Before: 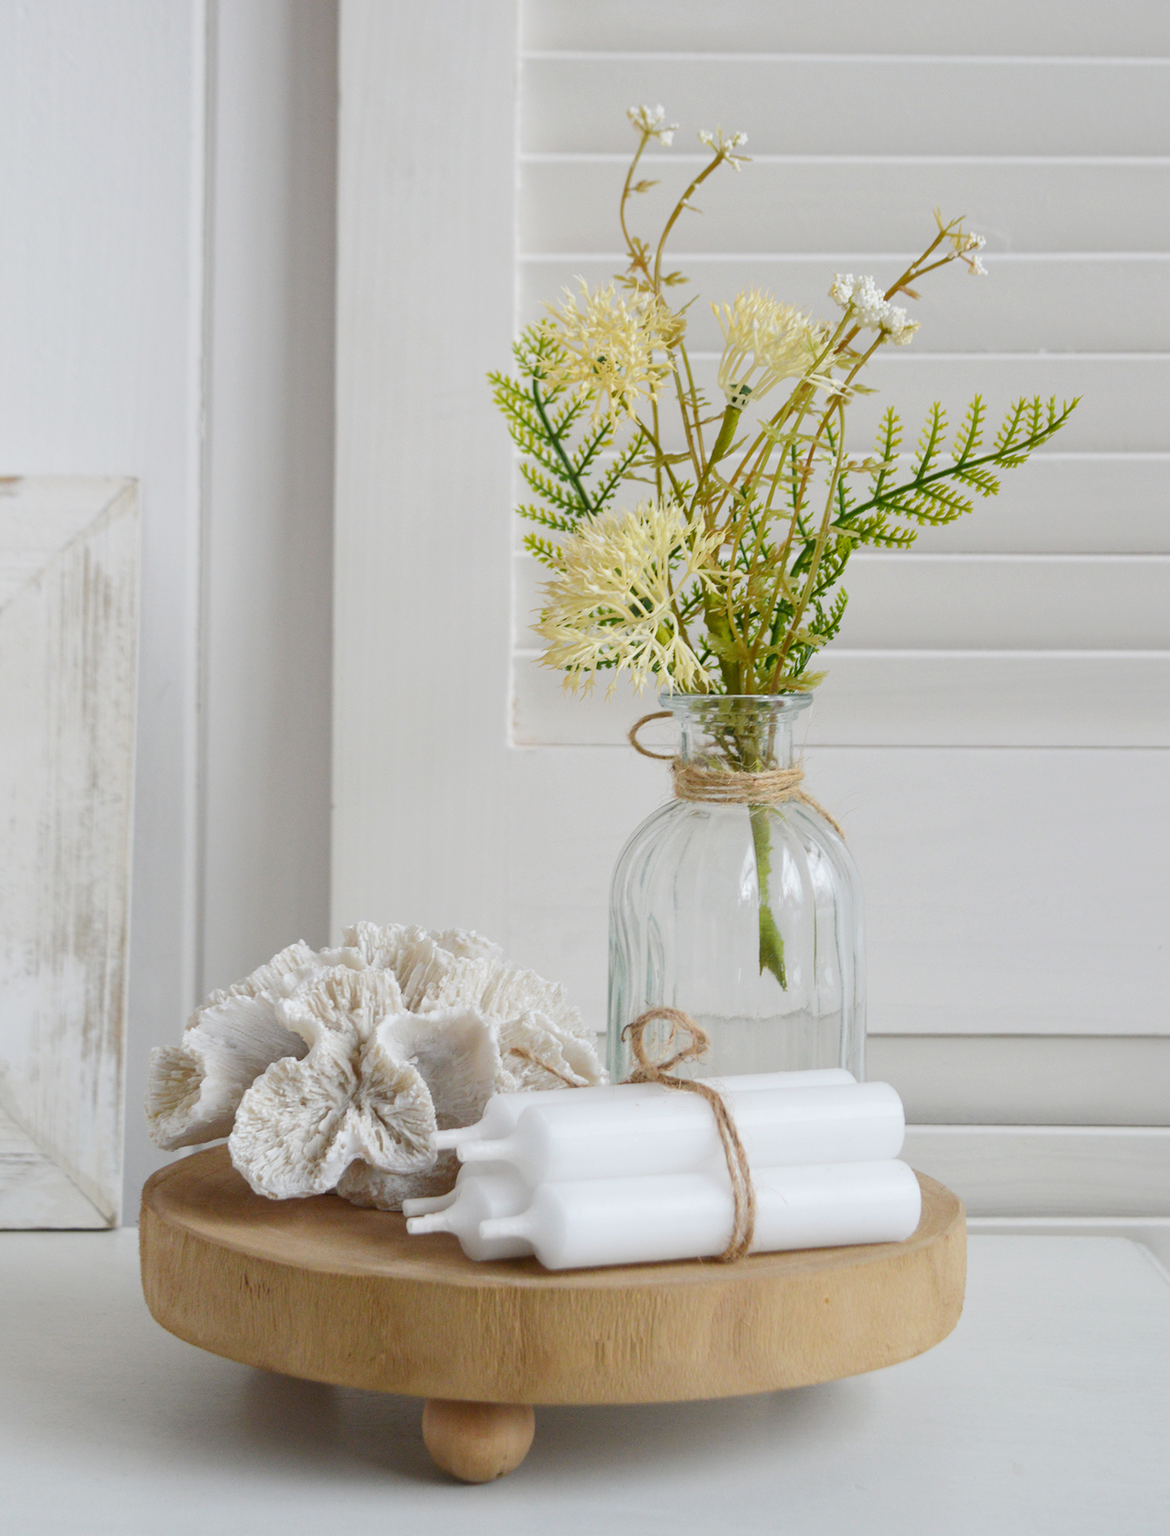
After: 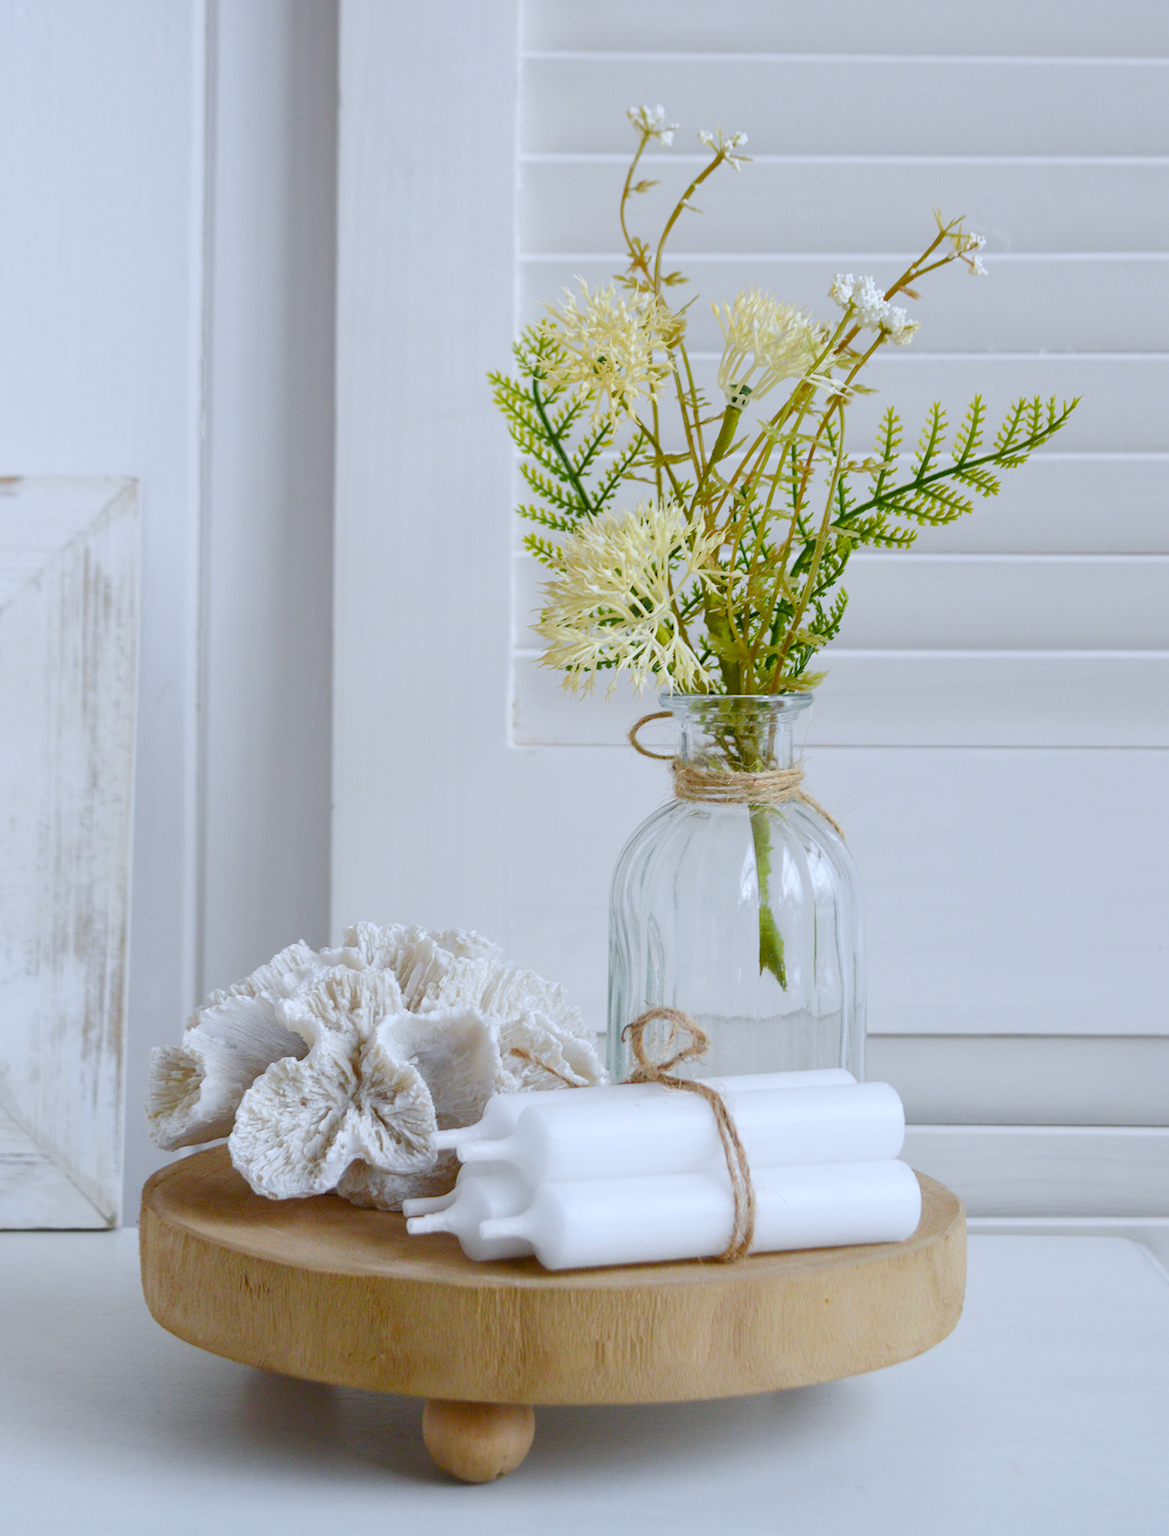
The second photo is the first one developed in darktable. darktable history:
color balance rgb: perceptual saturation grading › global saturation 20%, perceptual saturation grading › highlights -25%, perceptual saturation grading › shadows 25%
white balance: red 0.954, blue 1.079
